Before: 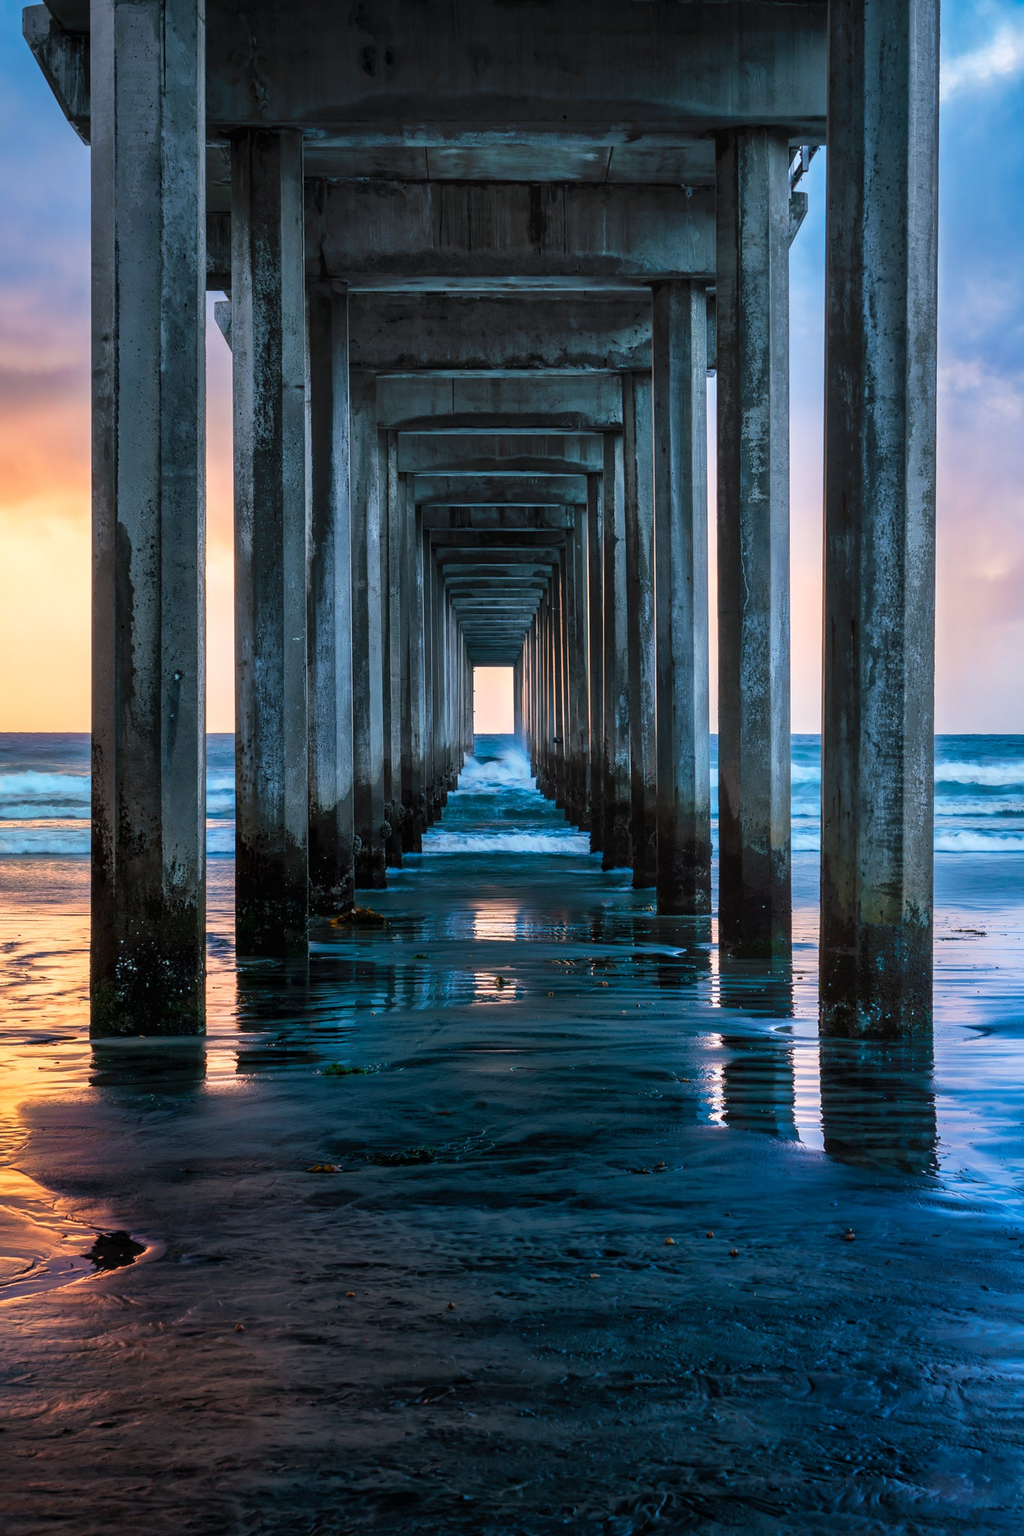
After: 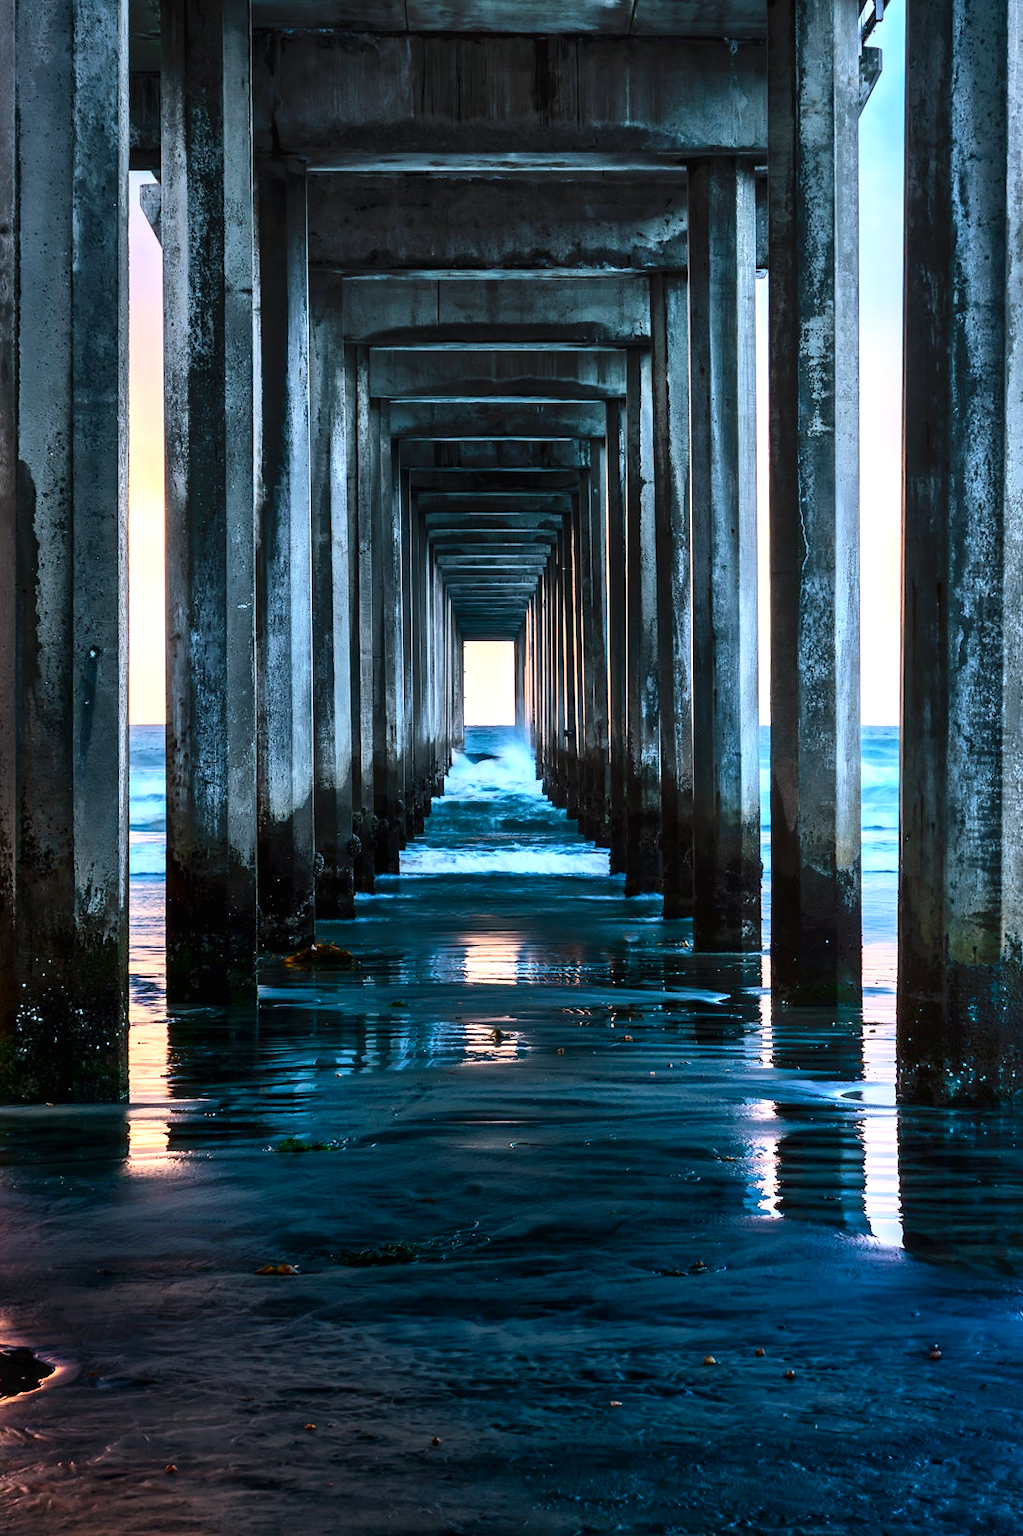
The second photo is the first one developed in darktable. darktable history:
exposure: black level correction 0, exposure 0.7 EV, compensate exposure bias true, compensate highlight preservation false
contrast brightness saturation: contrast 0.28
crop and rotate: left 10.071%, top 10.071%, right 10.02%, bottom 10.02%
